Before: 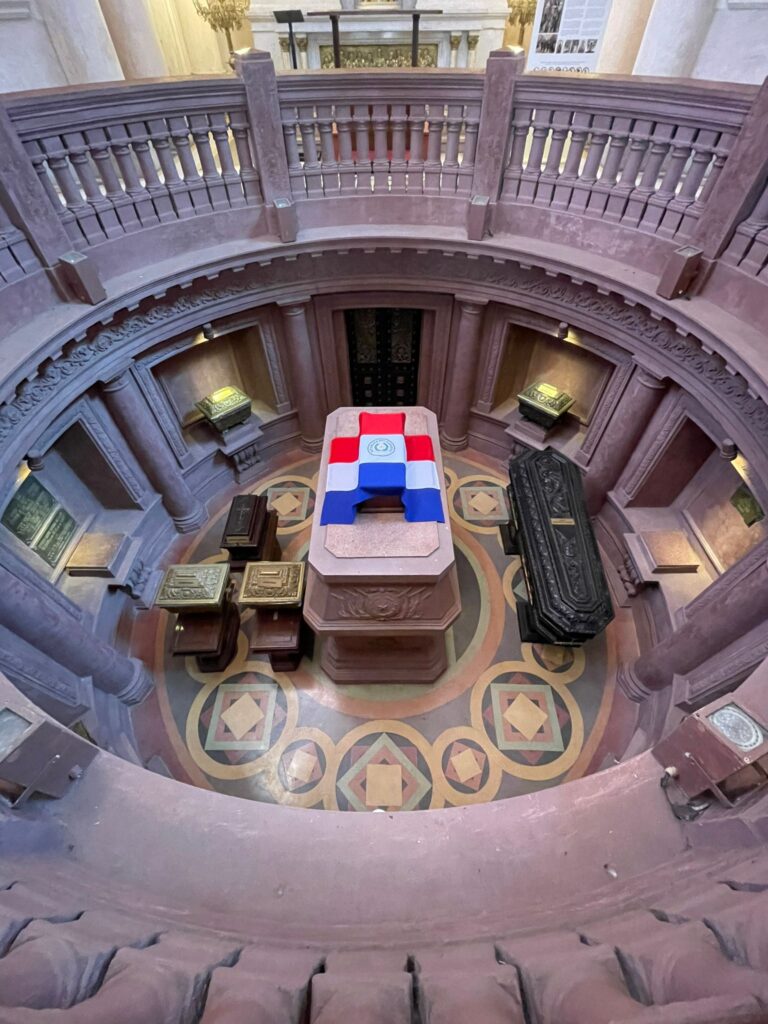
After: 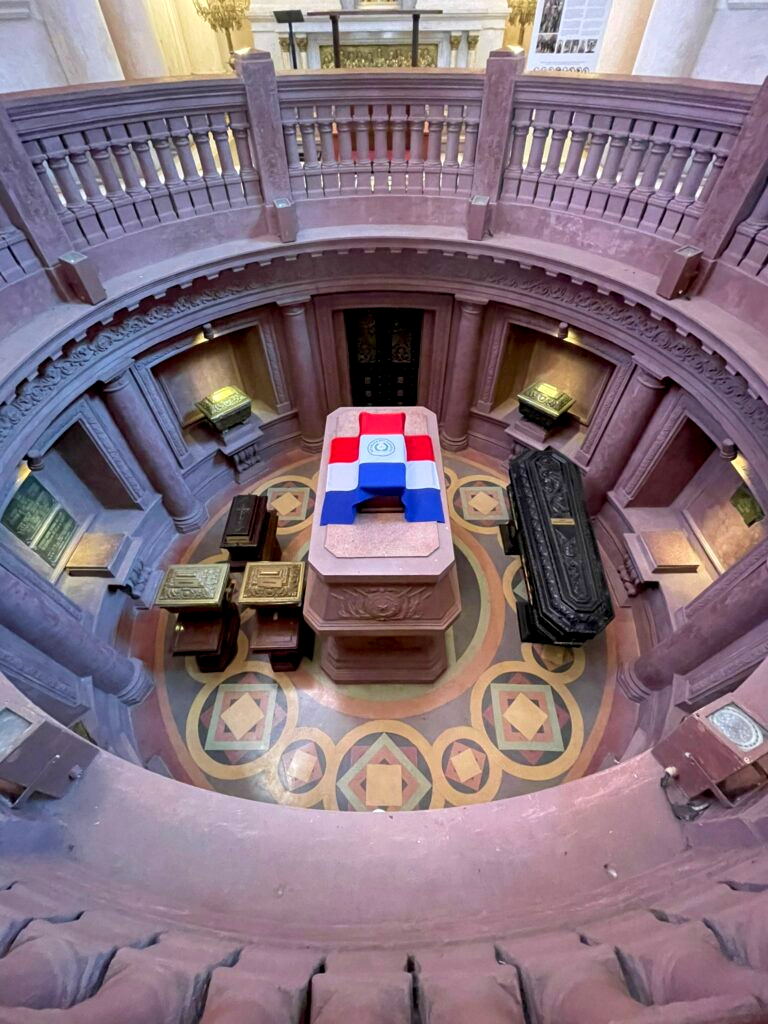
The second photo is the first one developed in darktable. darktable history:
velvia: on, module defaults
exposure: black level correction 0.007, exposure 0.159 EV, compensate highlight preservation false
